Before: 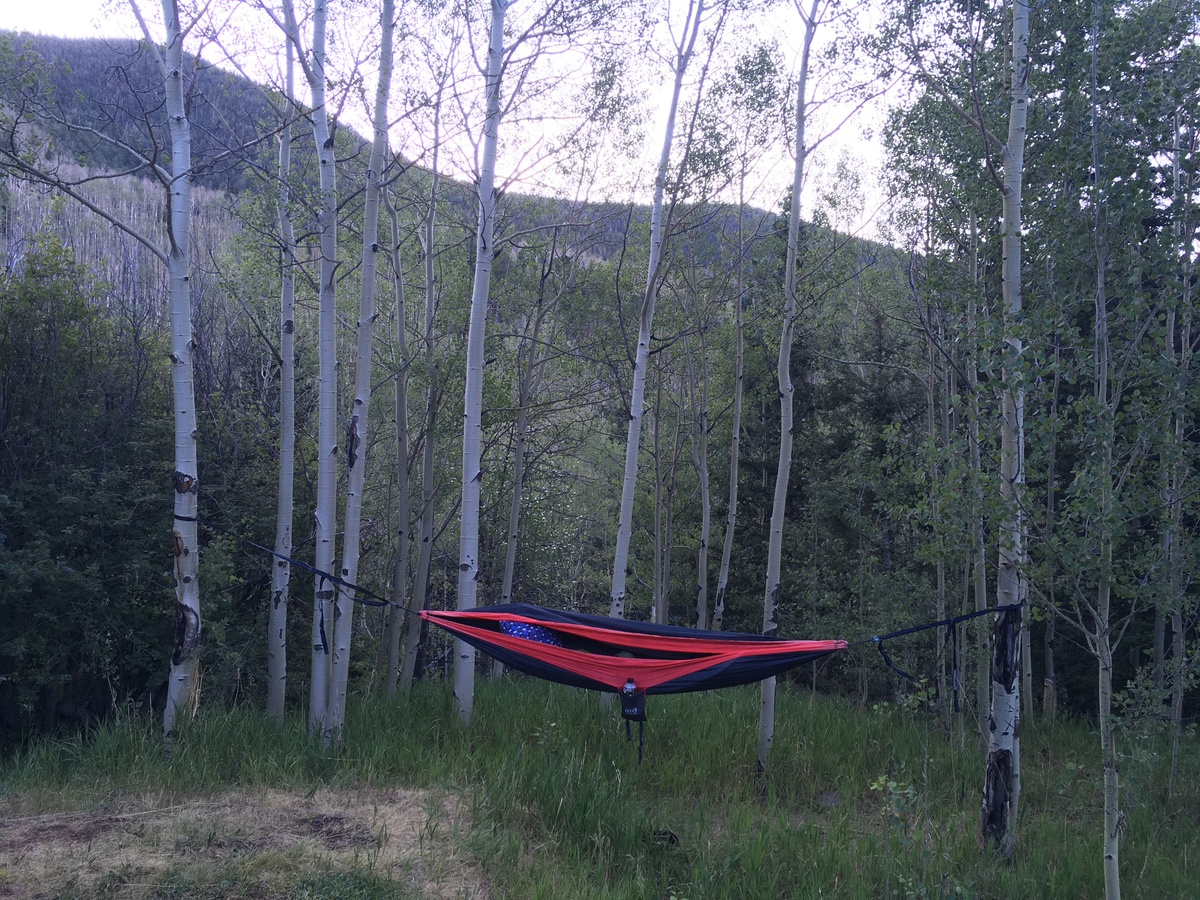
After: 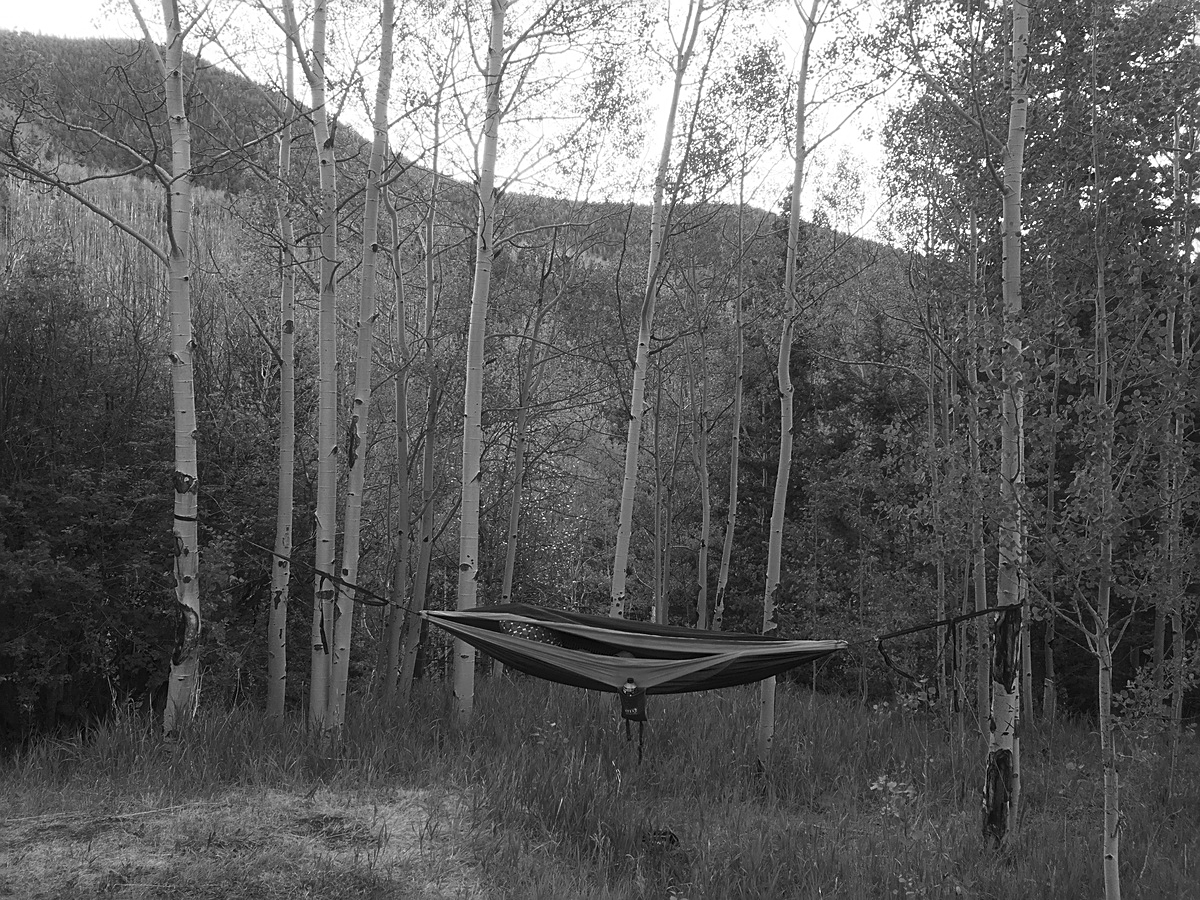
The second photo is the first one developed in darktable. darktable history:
monochrome: on, module defaults
color correction: highlights a* -8, highlights b* 3.1
sharpen: on, module defaults
haze removal: strength -0.05
